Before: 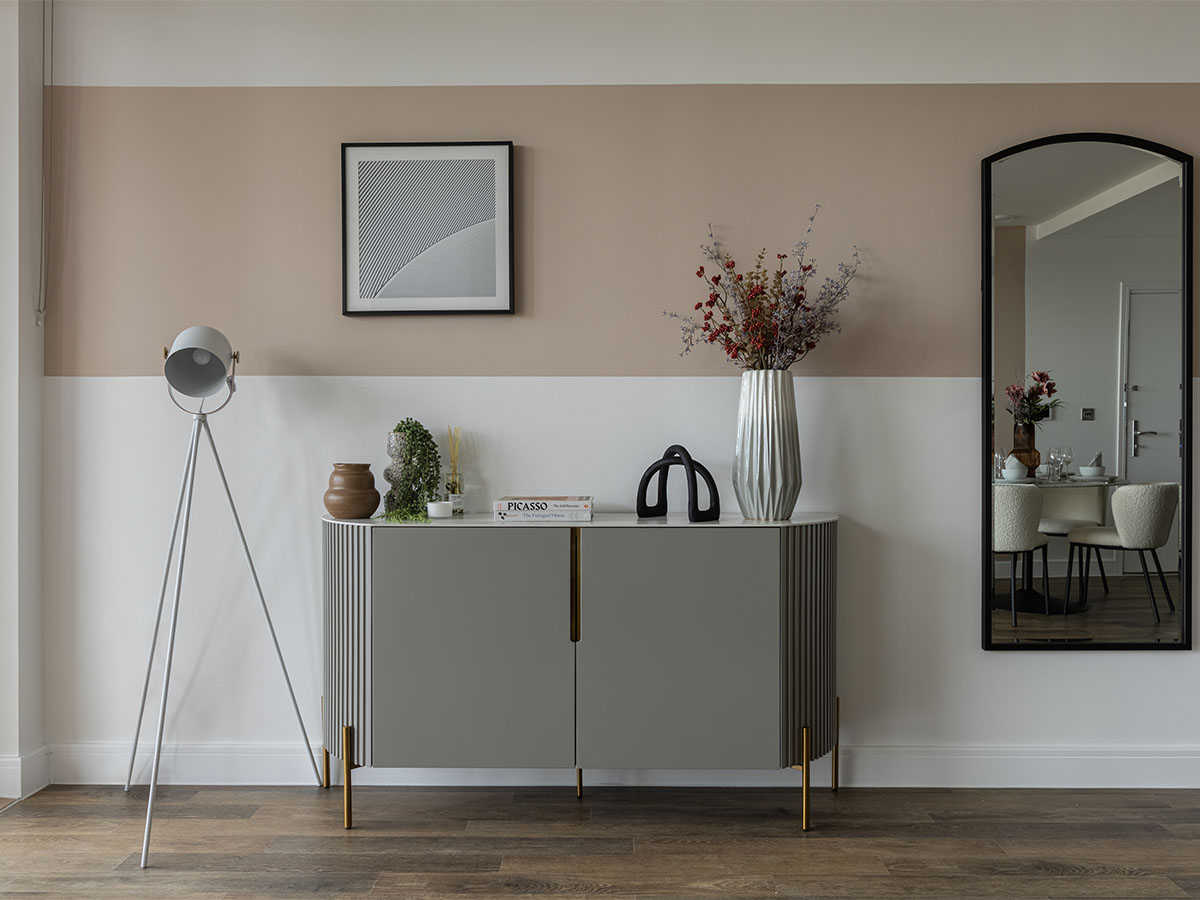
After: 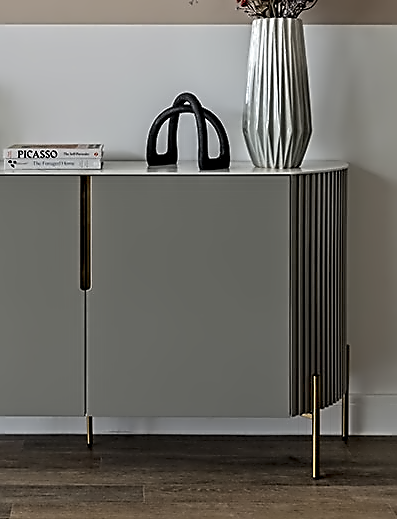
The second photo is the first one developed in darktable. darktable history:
sharpen: on, module defaults
crop: left 40.878%, top 39.176%, right 25.993%, bottom 3.081%
contrast equalizer: octaves 7, y [[0.5, 0.542, 0.583, 0.625, 0.667, 0.708], [0.5 ×6], [0.5 ×6], [0, 0.033, 0.067, 0.1, 0.133, 0.167], [0, 0.05, 0.1, 0.15, 0.2, 0.25]]
